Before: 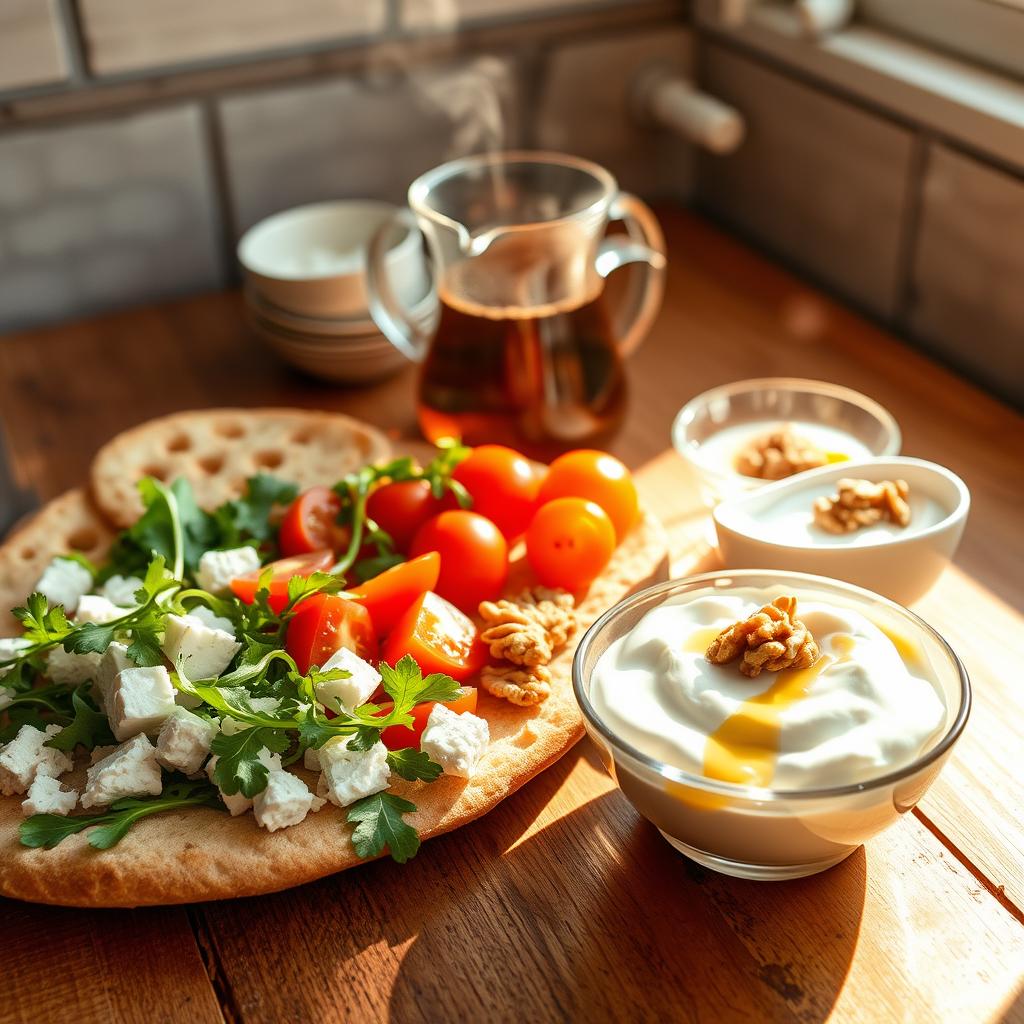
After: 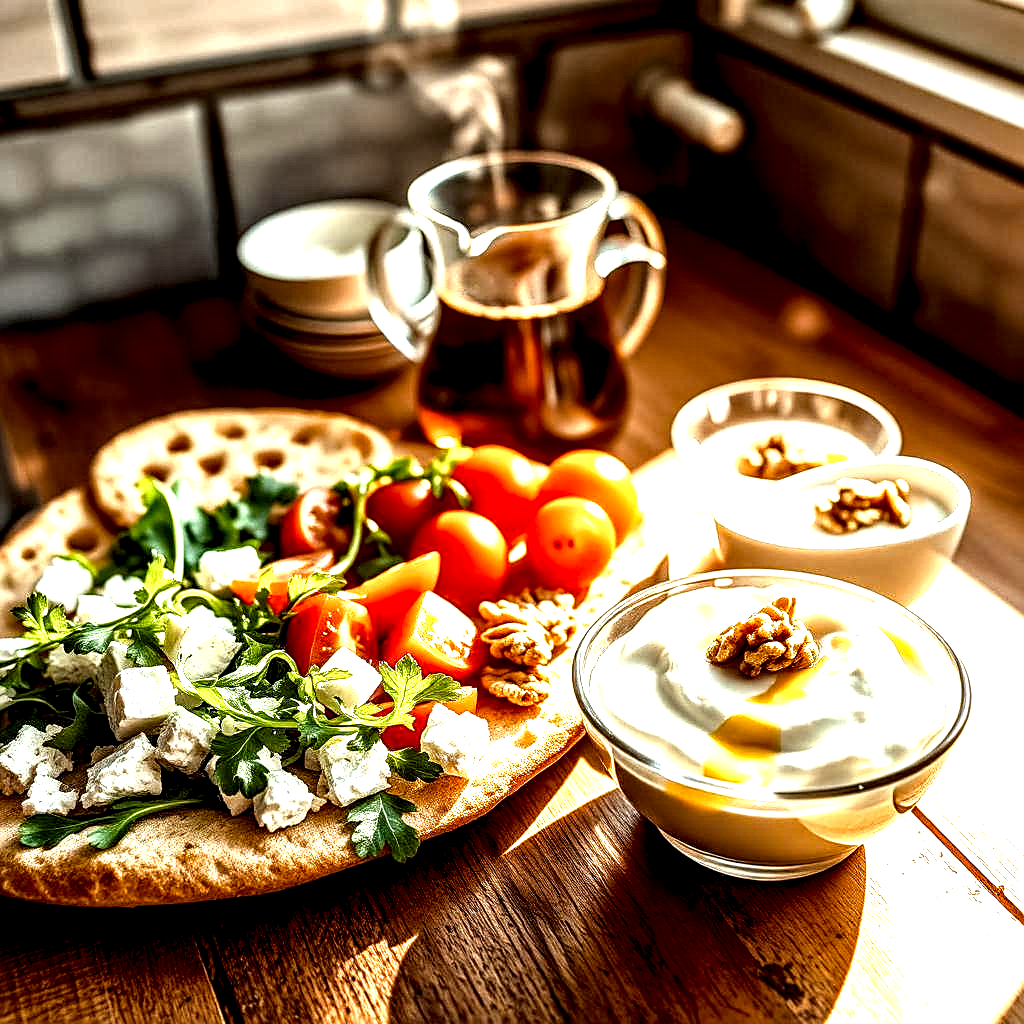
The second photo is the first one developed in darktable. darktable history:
local contrast: highlights 115%, shadows 42%, detail 293%
haze removal: compatibility mode true, adaptive false
sharpen: on, module defaults
exposure: black level correction 0.005, exposure 0.417 EV, compensate highlight preservation false
color balance rgb: shadows fall-off 101%, linear chroma grading › mid-tones 7.63%, perceptual saturation grading › mid-tones 11.68%, mask middle-gray fulcrum 22.45%, global vibrance 10.11%, saturation formula JzAzBz (2021)
